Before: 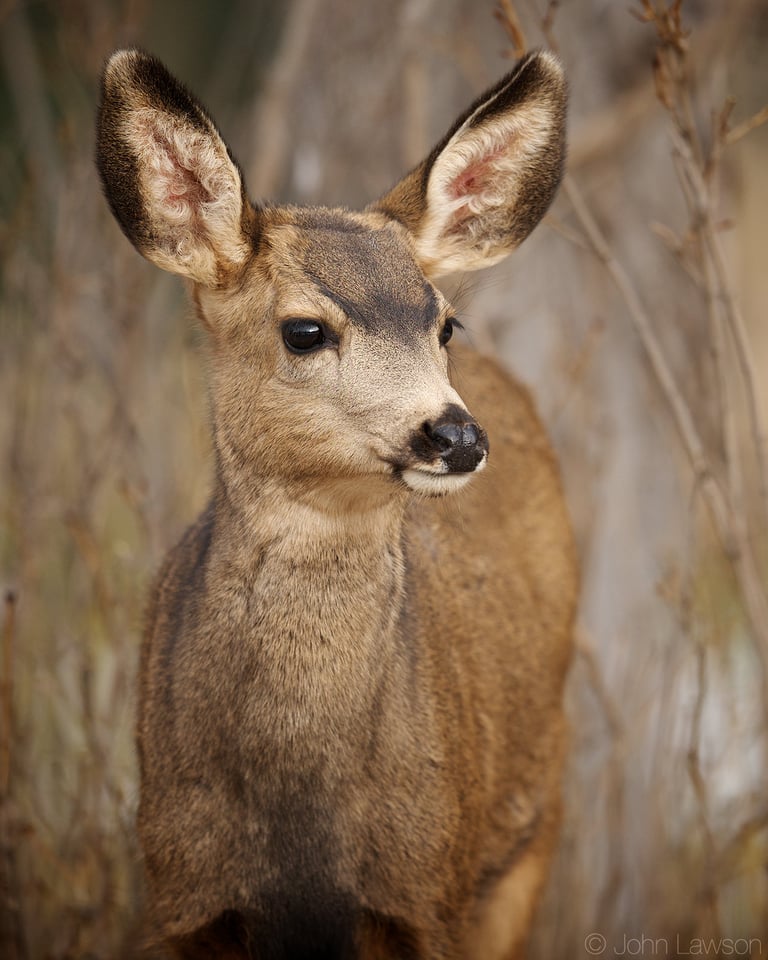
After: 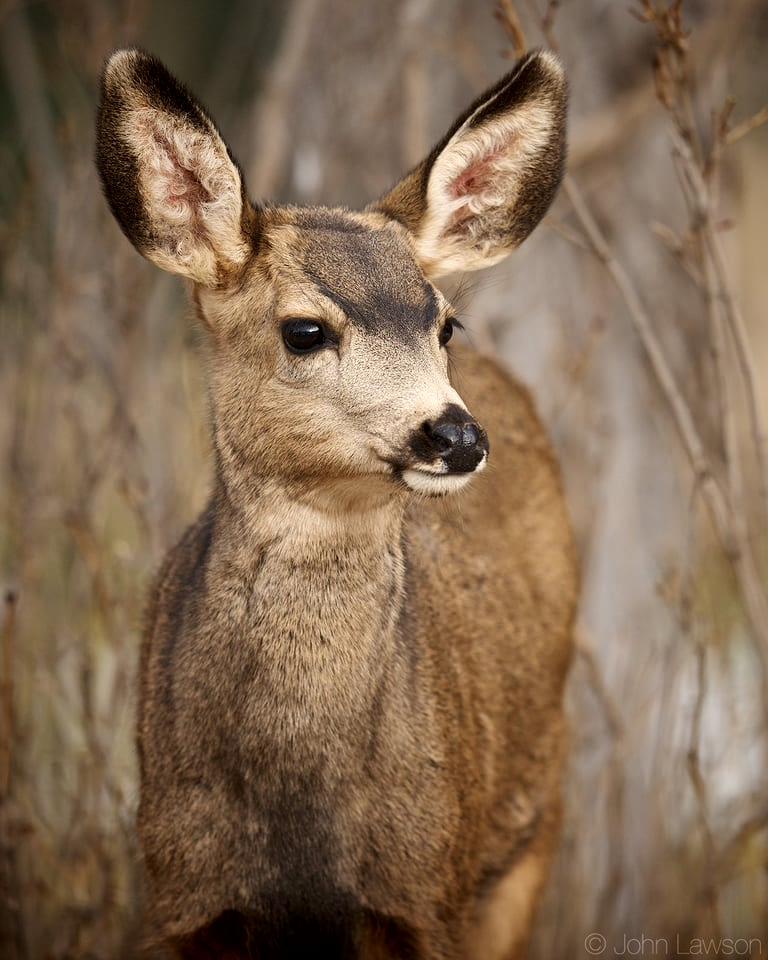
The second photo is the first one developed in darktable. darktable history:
local contrast: mode bilateral grid, contrast 20, coarseness 99, detail 150%, midtone range 0.2
